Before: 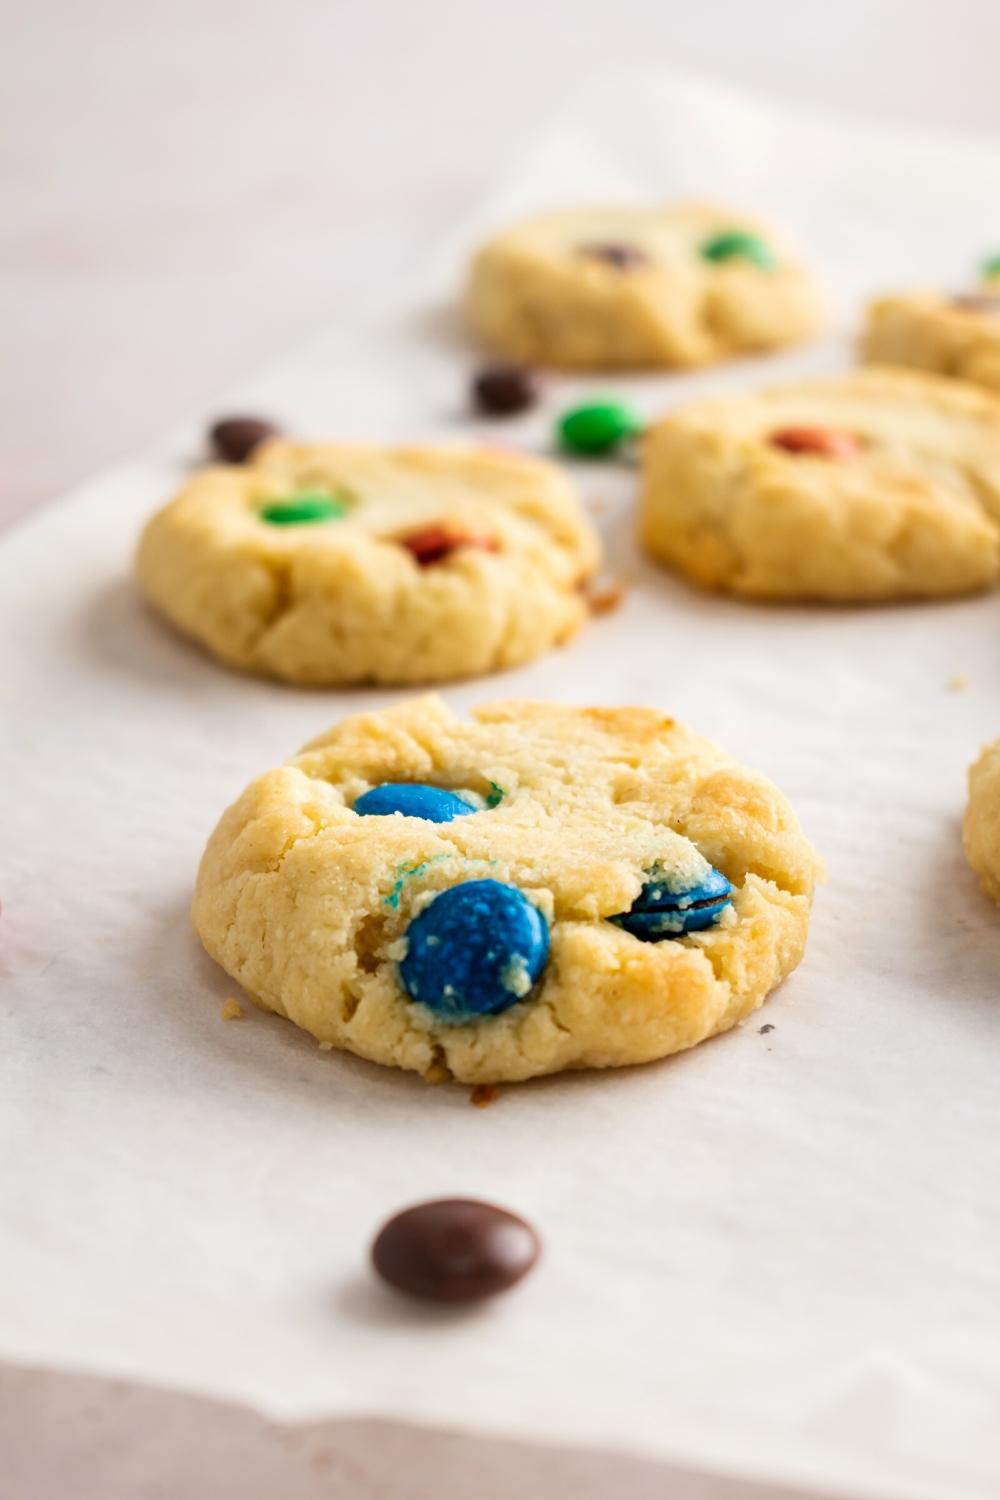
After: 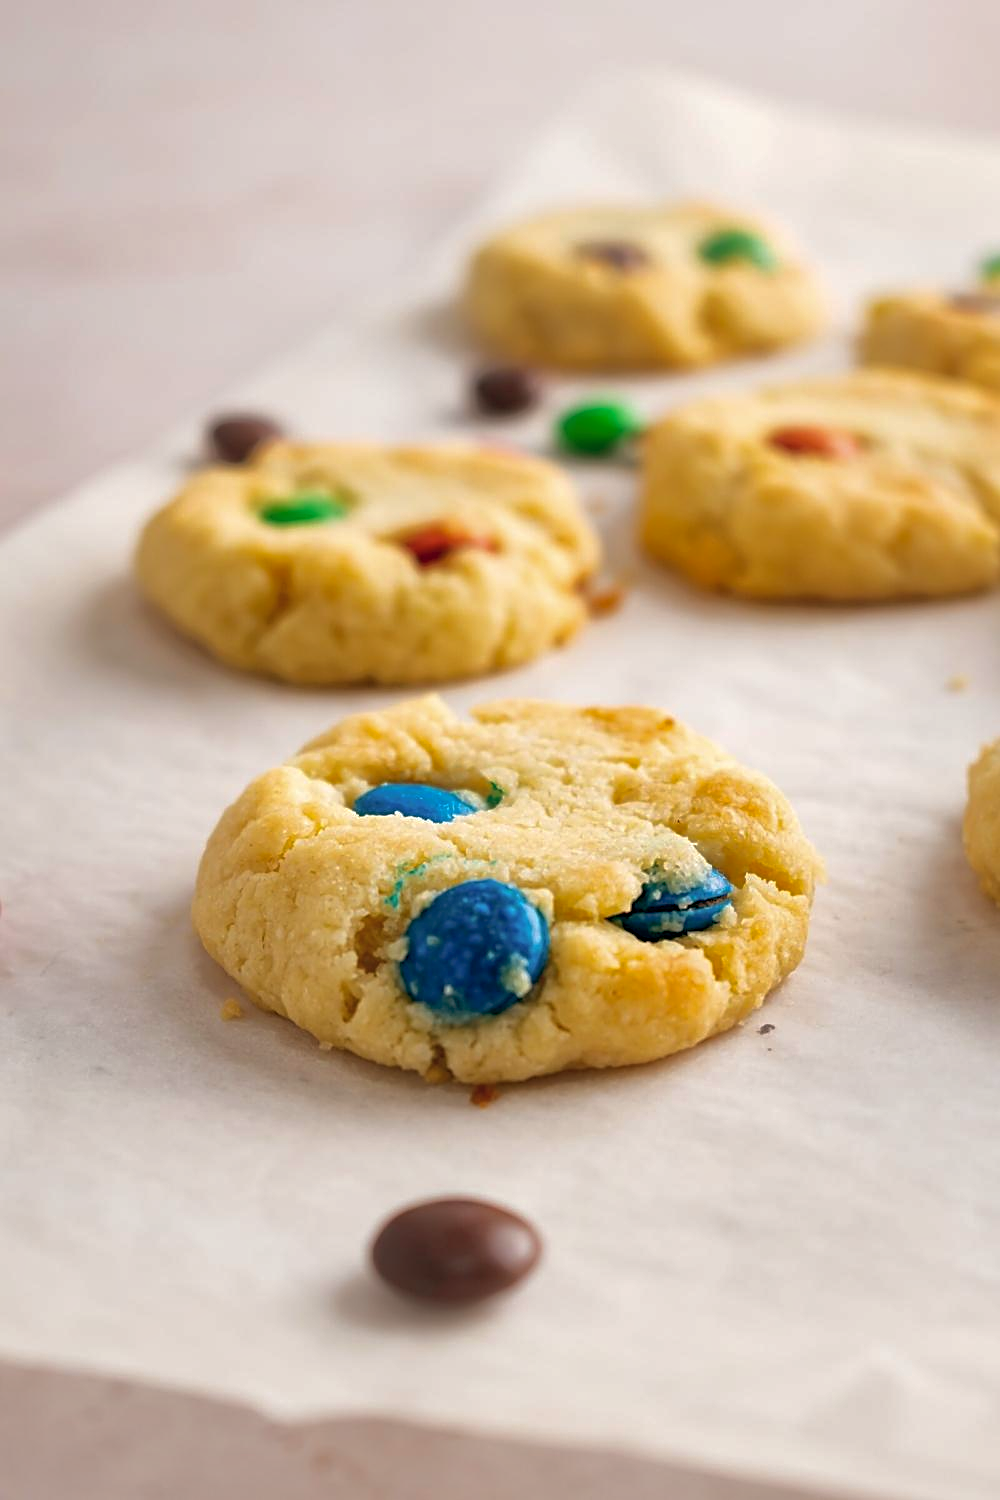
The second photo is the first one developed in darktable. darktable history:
sharpen: on, module defaults
color balance: lift [1, 0.998, 1.001, 1.002], gamma [1, 1.02, 1, 0.98], gain [1, 1.02, 1.003, 0.98]
shadows and highlights: on, module defaults
